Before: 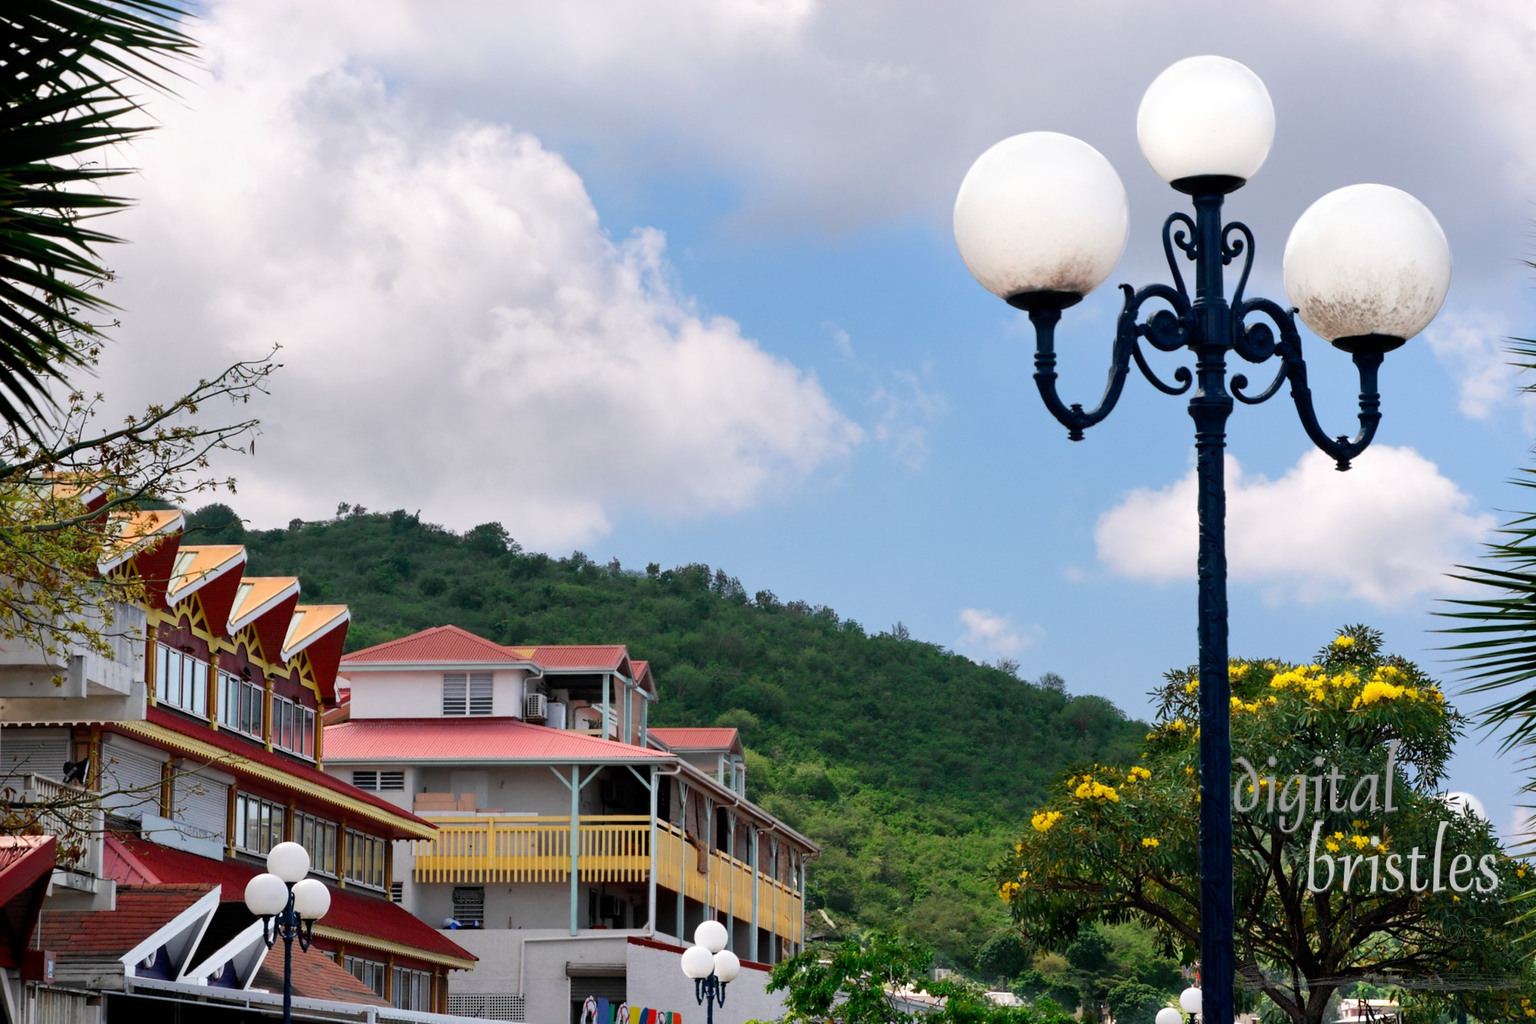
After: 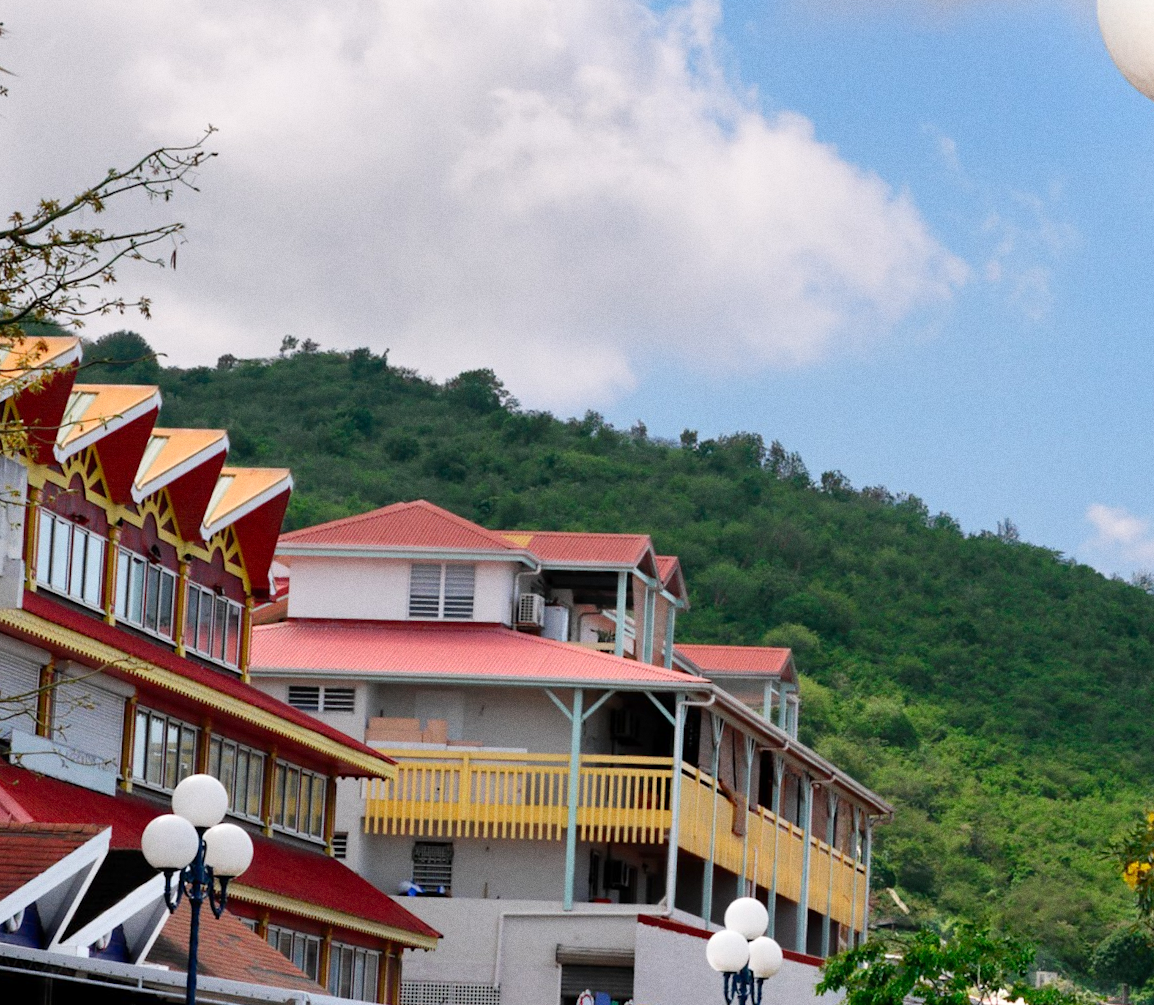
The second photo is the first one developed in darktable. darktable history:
rotate and perspective: rotation 2.17°, automatic cropping off
levels: levels [0, 0.478, 1]
crop: left 8.966%, top 23.852%, right 34.699%, bottom 4.703%
grain: coarseness 0.09 ISO
